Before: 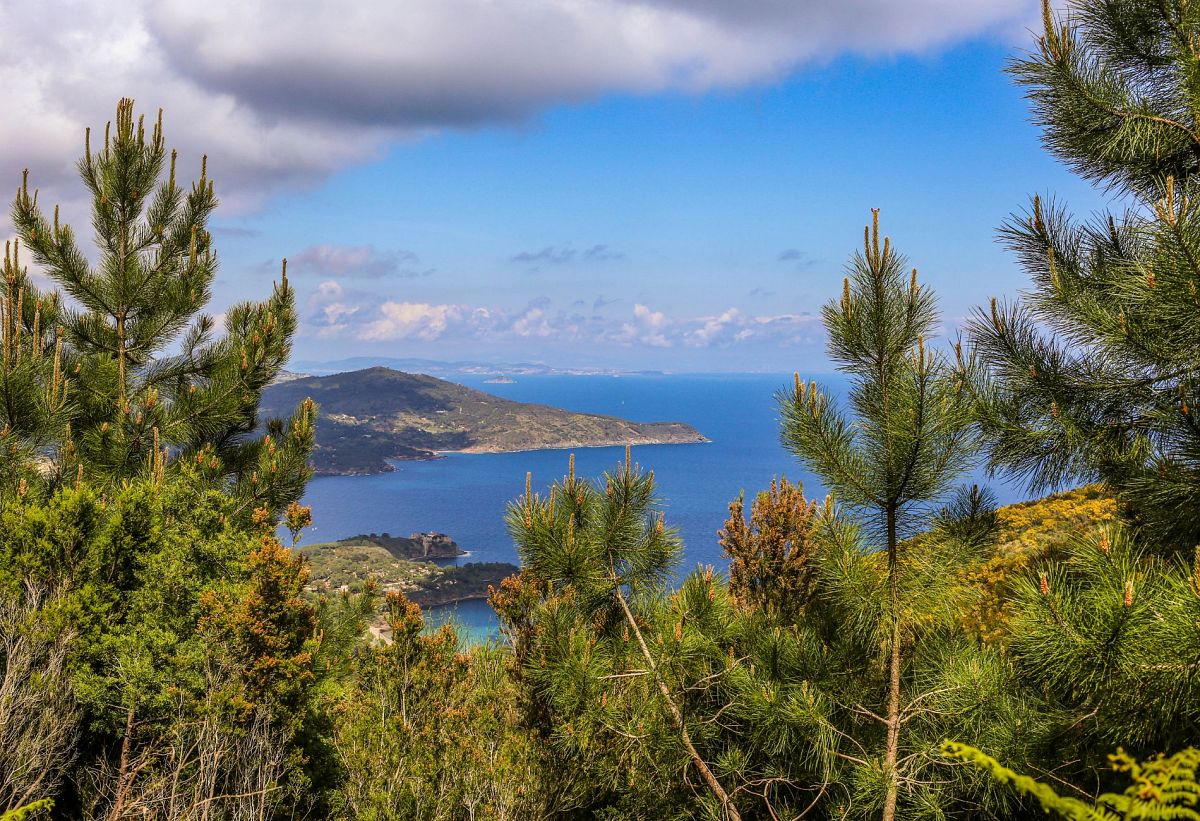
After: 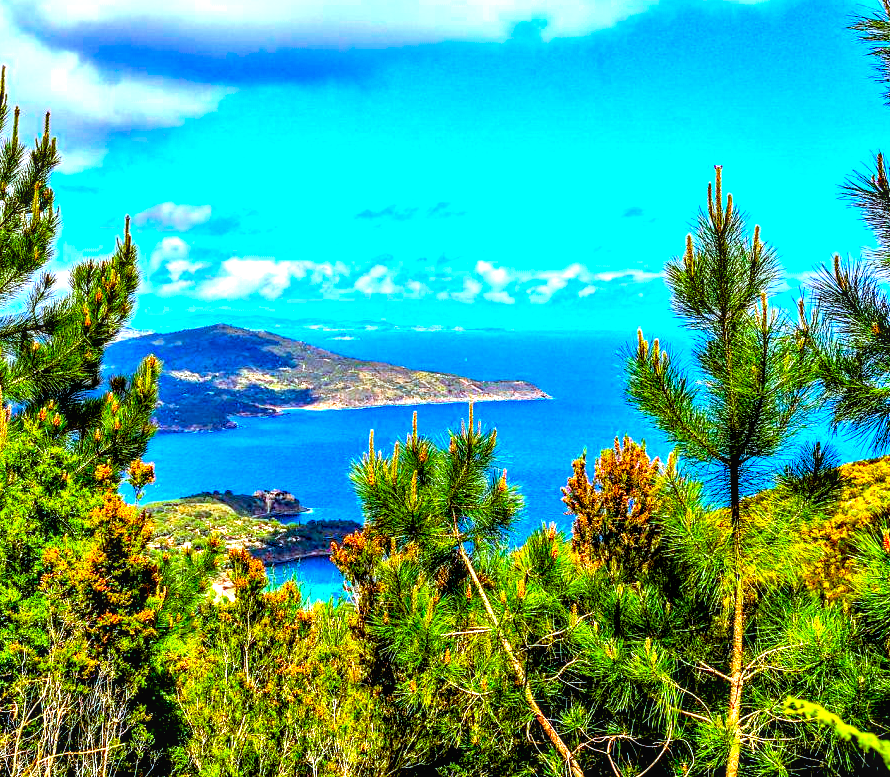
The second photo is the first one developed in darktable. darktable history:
color contrast: green-magenta contrast 1.69, blue-yellow contrast 1.49
local contrast: on, module defaults
color calibration: illuminant Planckian (black body), x 0.378, y 0.375, temperature 4065 K
crop and rotate: left 13.15%, top 5.251%, right 12.609%
exposure: black level correction 0.011, exposure 1.088 EV, compensate exposure bias true, compensate highlight preservation false
contrast equalizer: octaves 7, y [[0.6 ×6], [0.55 ×6], [0 ×6], [0 ×6], [0 ×6]]
color balance rgb: perceptual saturation grading › global saturation 30%, global vibrance 20%
